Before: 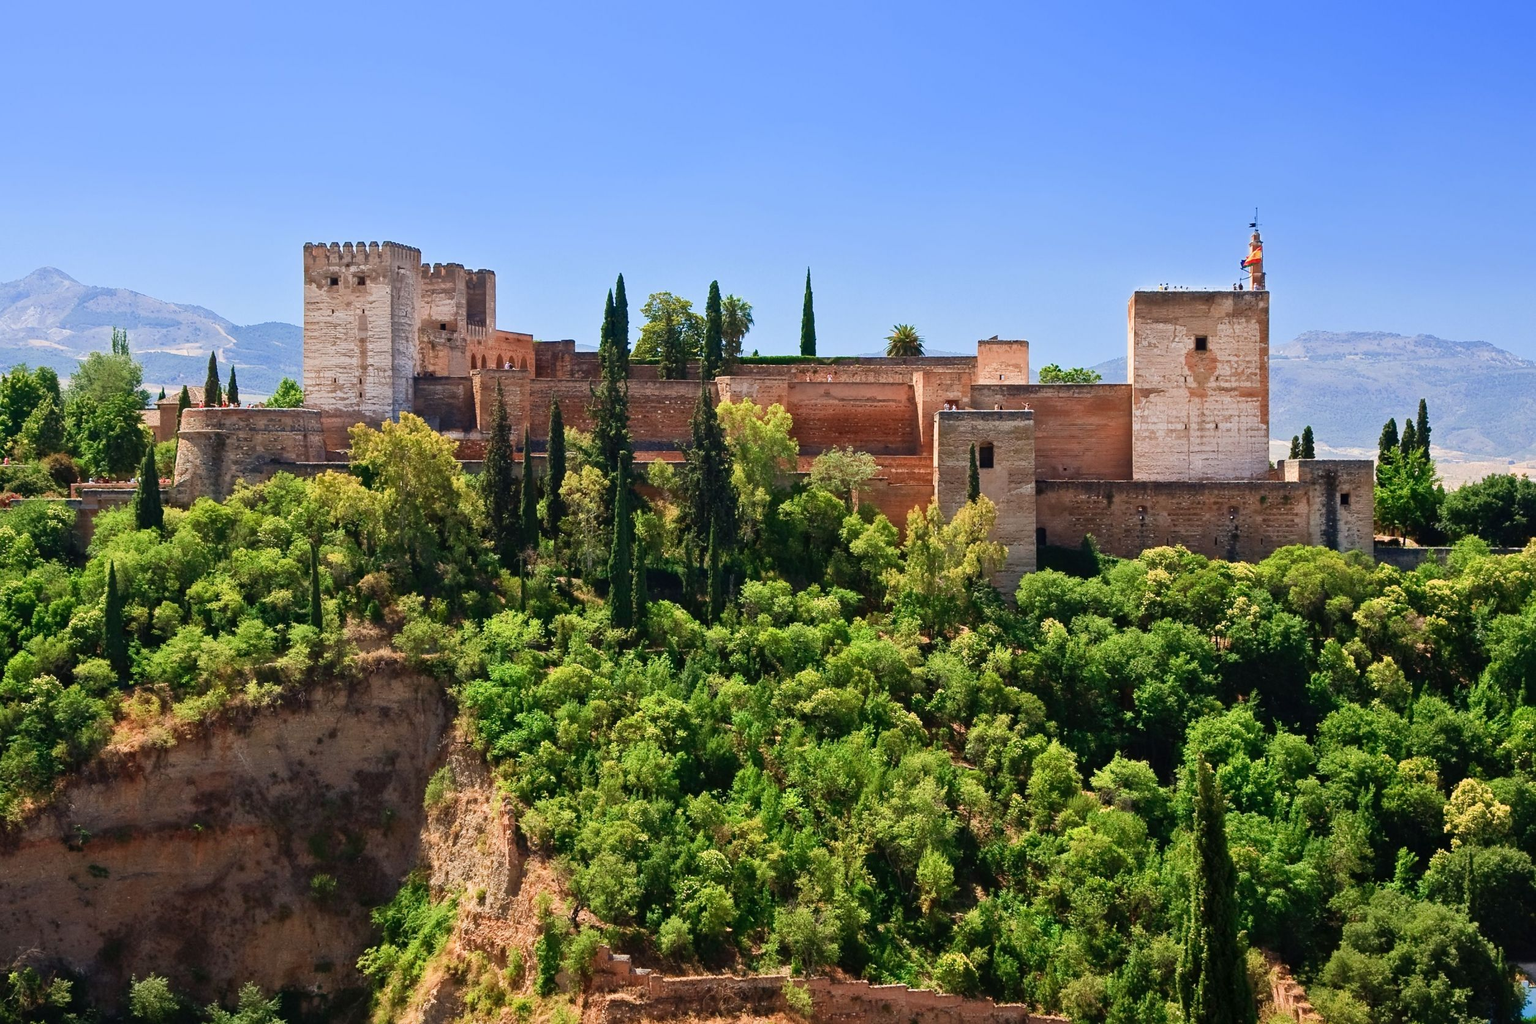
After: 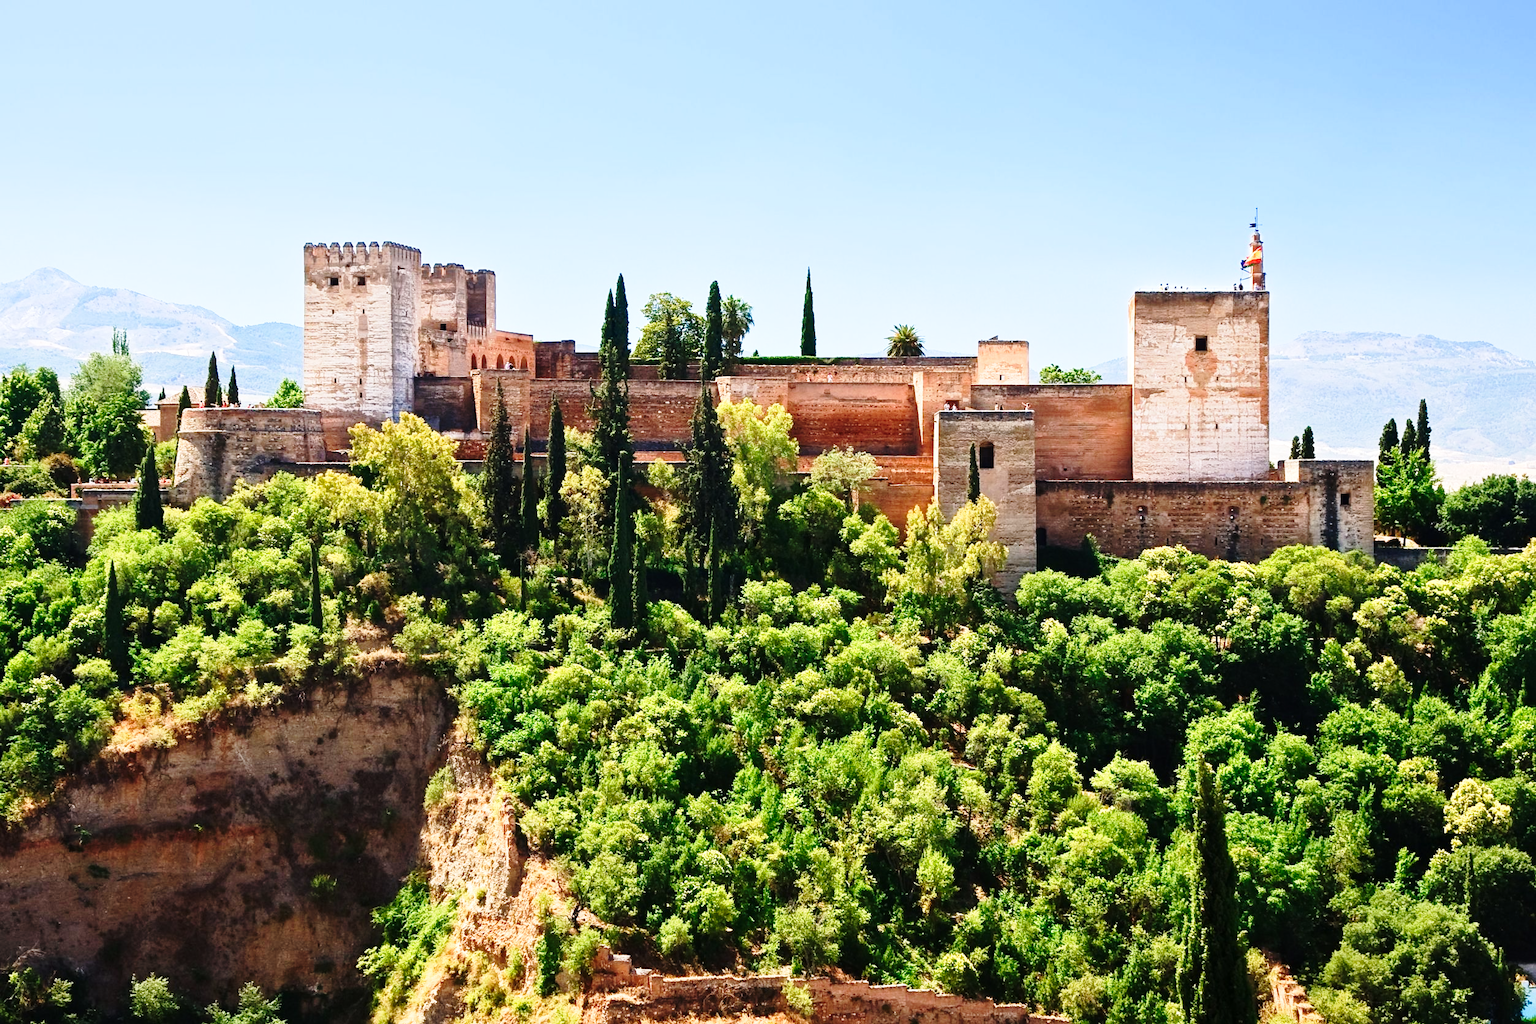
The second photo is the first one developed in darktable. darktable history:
base curve: curves: ch0 [(0, 0) (0.028, 0.03) (0.121, 0.232) (0.46, 0.748) (0.859, 0.968) (1, 1)], preserve colors none
tone equalizer: -8 EV -0.417 EV, -7 EV -0.389 EV, -6 EV -0.333 EV, -5 EV -0.222 EV, -3 EV 0.222 EV, -2 EV 0.333 EV, -1 EV 0.389 EV, +0 EV 0.417 EV, edges refinement/feathering 500, mask exposure compensation -1.57 EV, preserve details no
